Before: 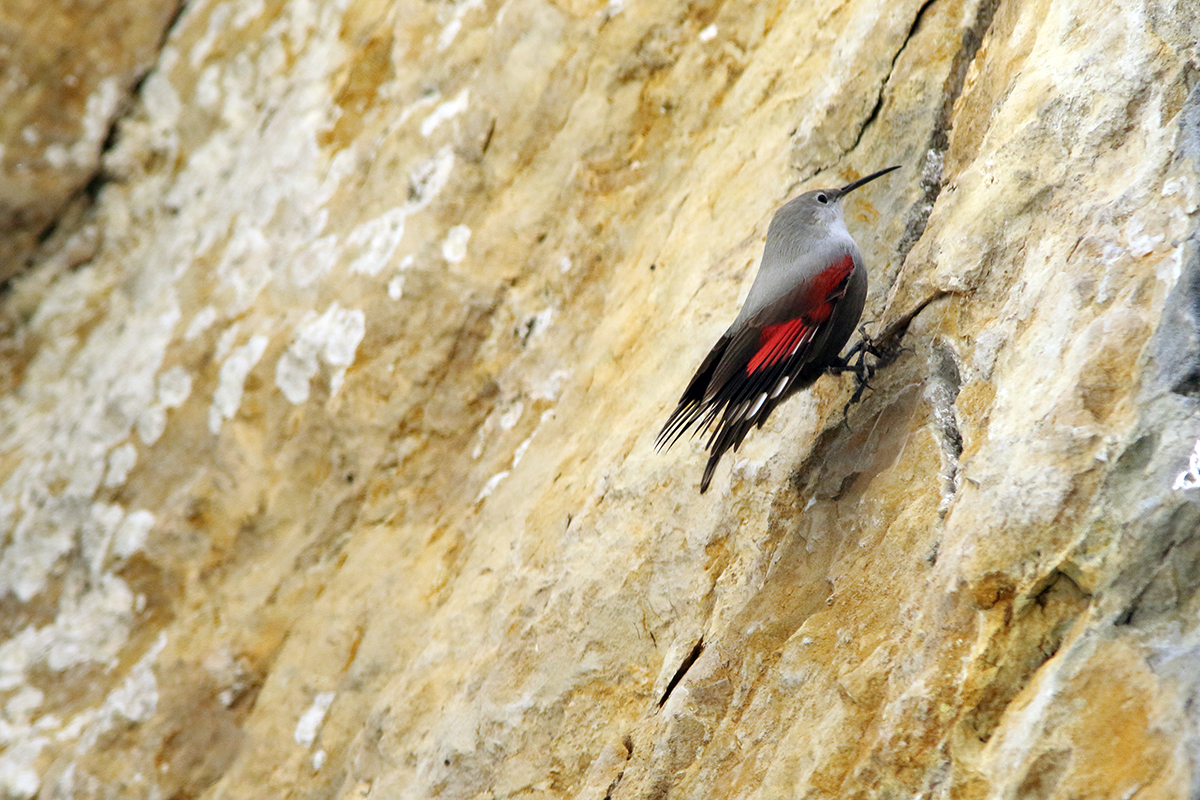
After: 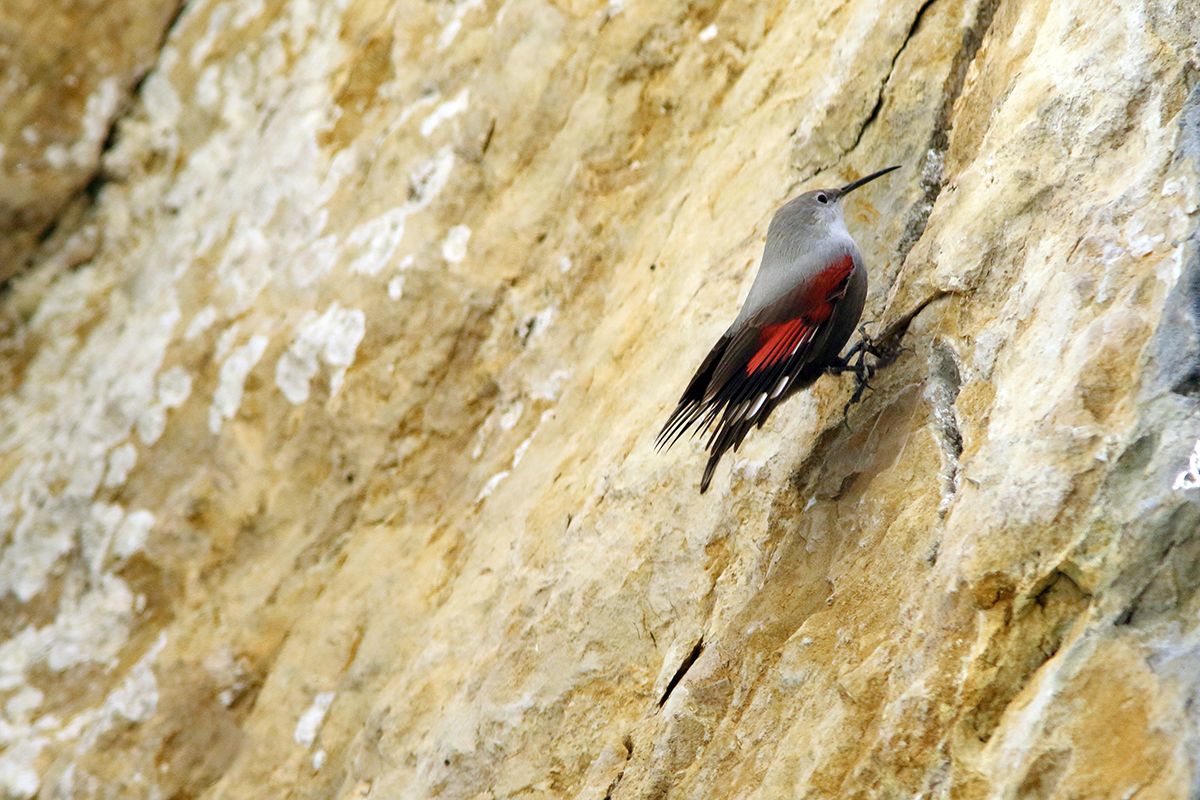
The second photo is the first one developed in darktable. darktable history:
color correction: highlights b* -0.019, saturation 0.792
color balance rgb: perceptual saturation grading › global saturation 20%, perceptual saturation grading › highlights -25.452%, perceptual saturation grading › shadows 24.283%, global vibrance 14.6%
velvia: on, module defaults
